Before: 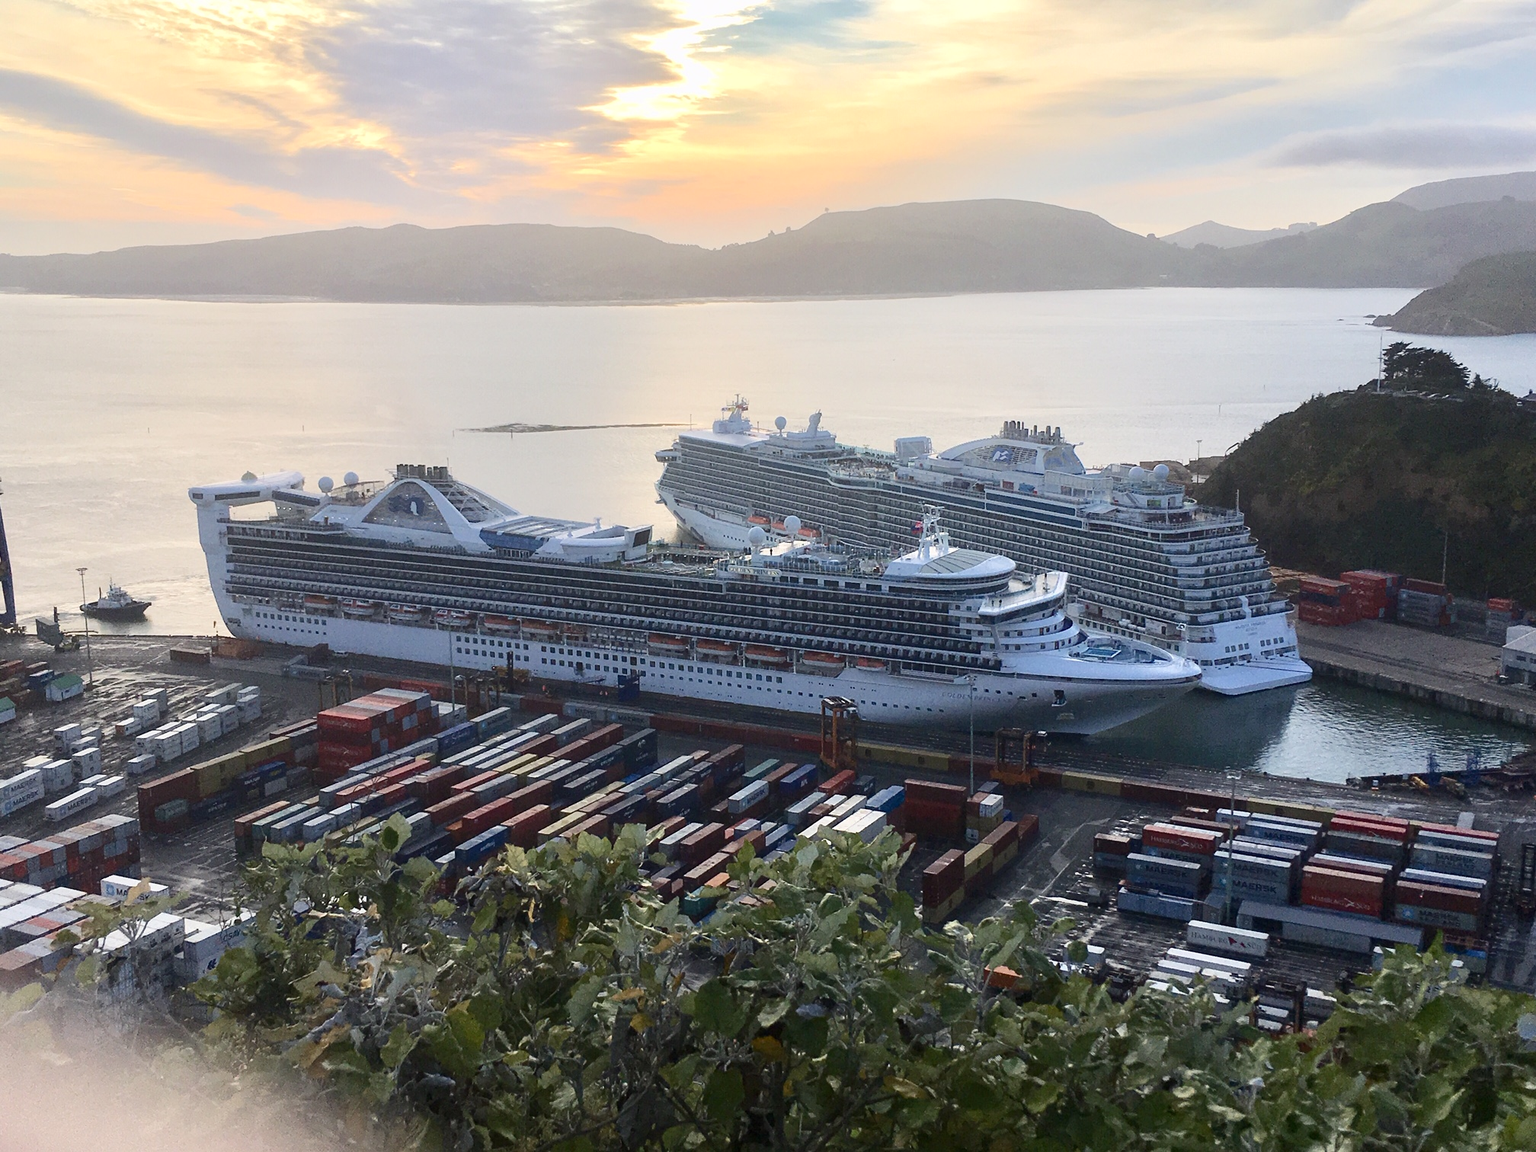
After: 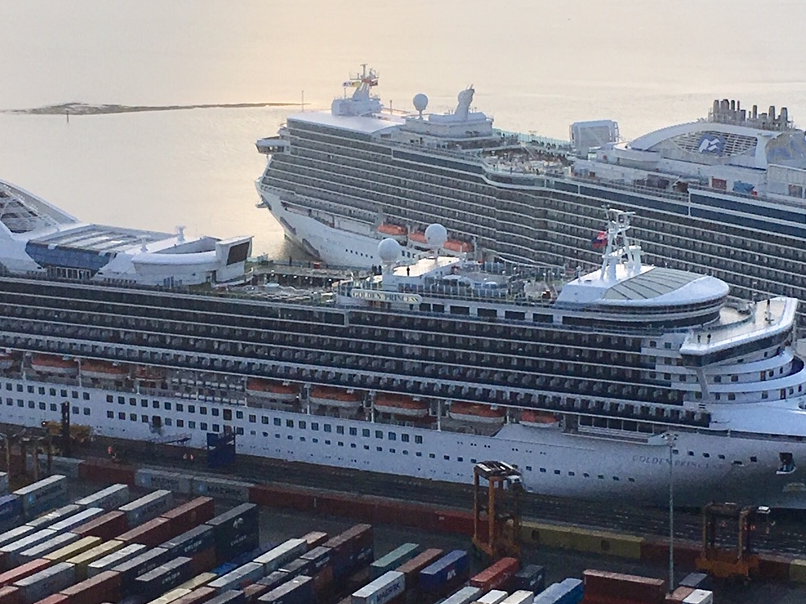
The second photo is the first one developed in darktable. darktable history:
crop: left 30%, top 30%, right 30%, bottom 30%
tone equalizer: on, module defaults
